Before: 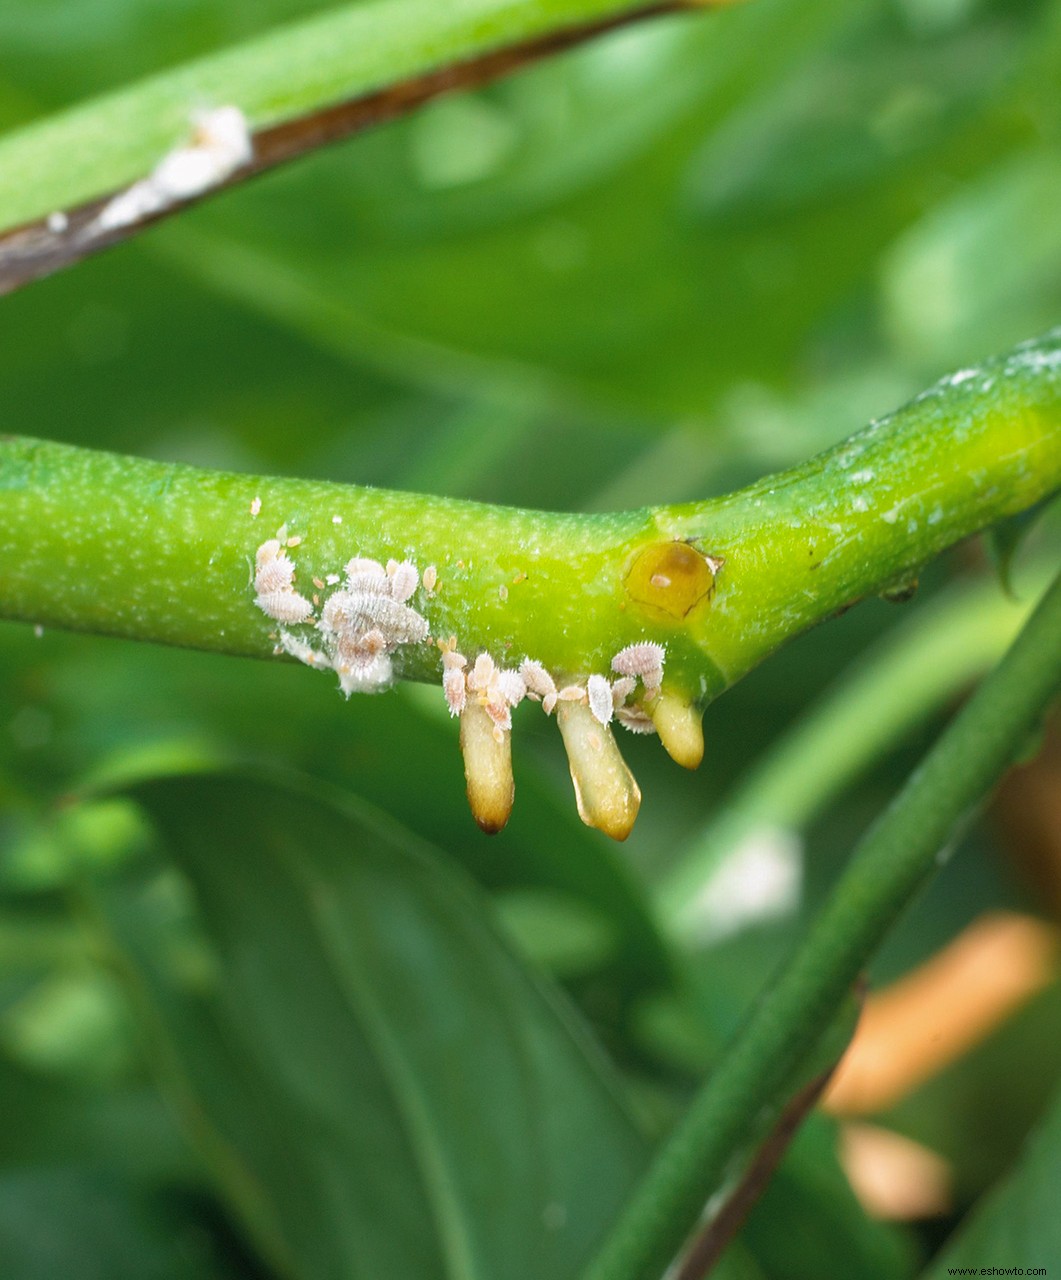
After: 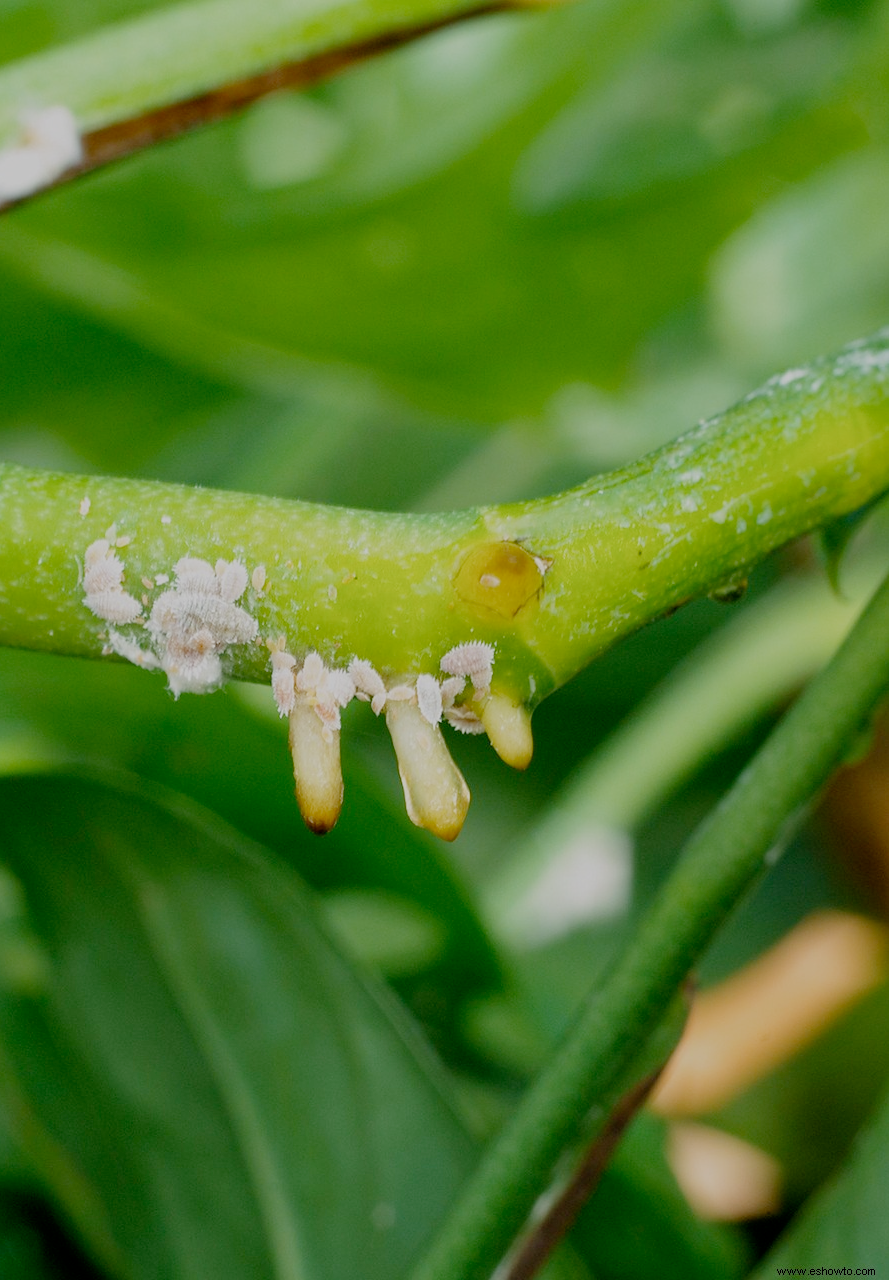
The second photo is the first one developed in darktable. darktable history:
crop: left 16.145%
filmic rgb: middle gray luminance 18%, black relative exposure -7.5 EV, white relative exposure 8.5 EV, threshold 6 EV, target black luminance 0%, hardness 2.23, latitude 18.37%, contrast 0.878, highlights saturation mix 5%, shadows ↔ highlights balance 10.15%, add noise in highlights 0, preserve chrominance no, color science v3 (2019), use custom middle-gray values true, iterations of high-quality reconstruction 0, contrast in highlights soft, enable highlight reconstruction true
